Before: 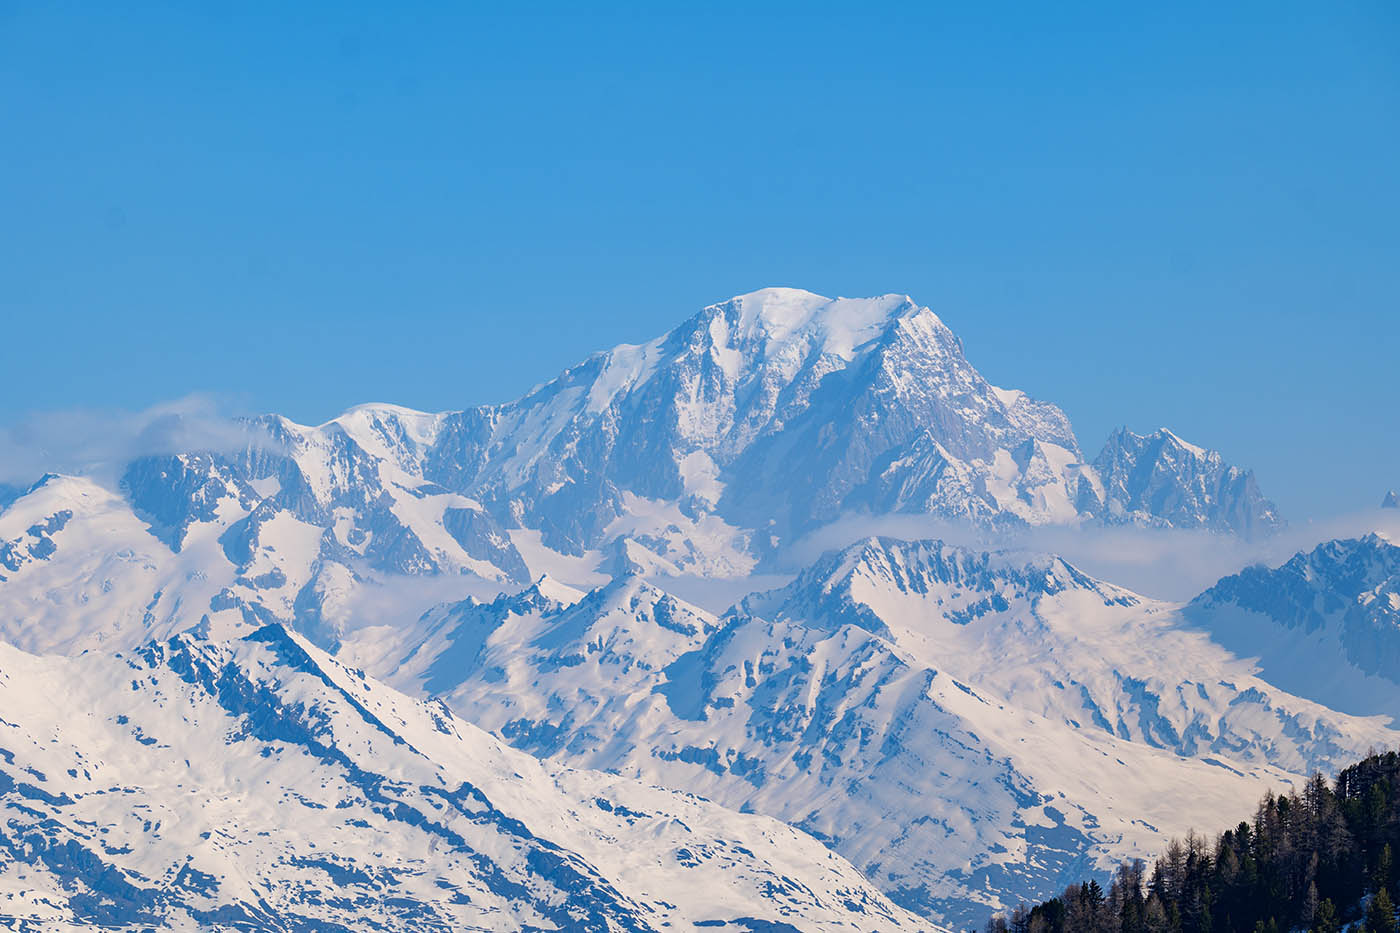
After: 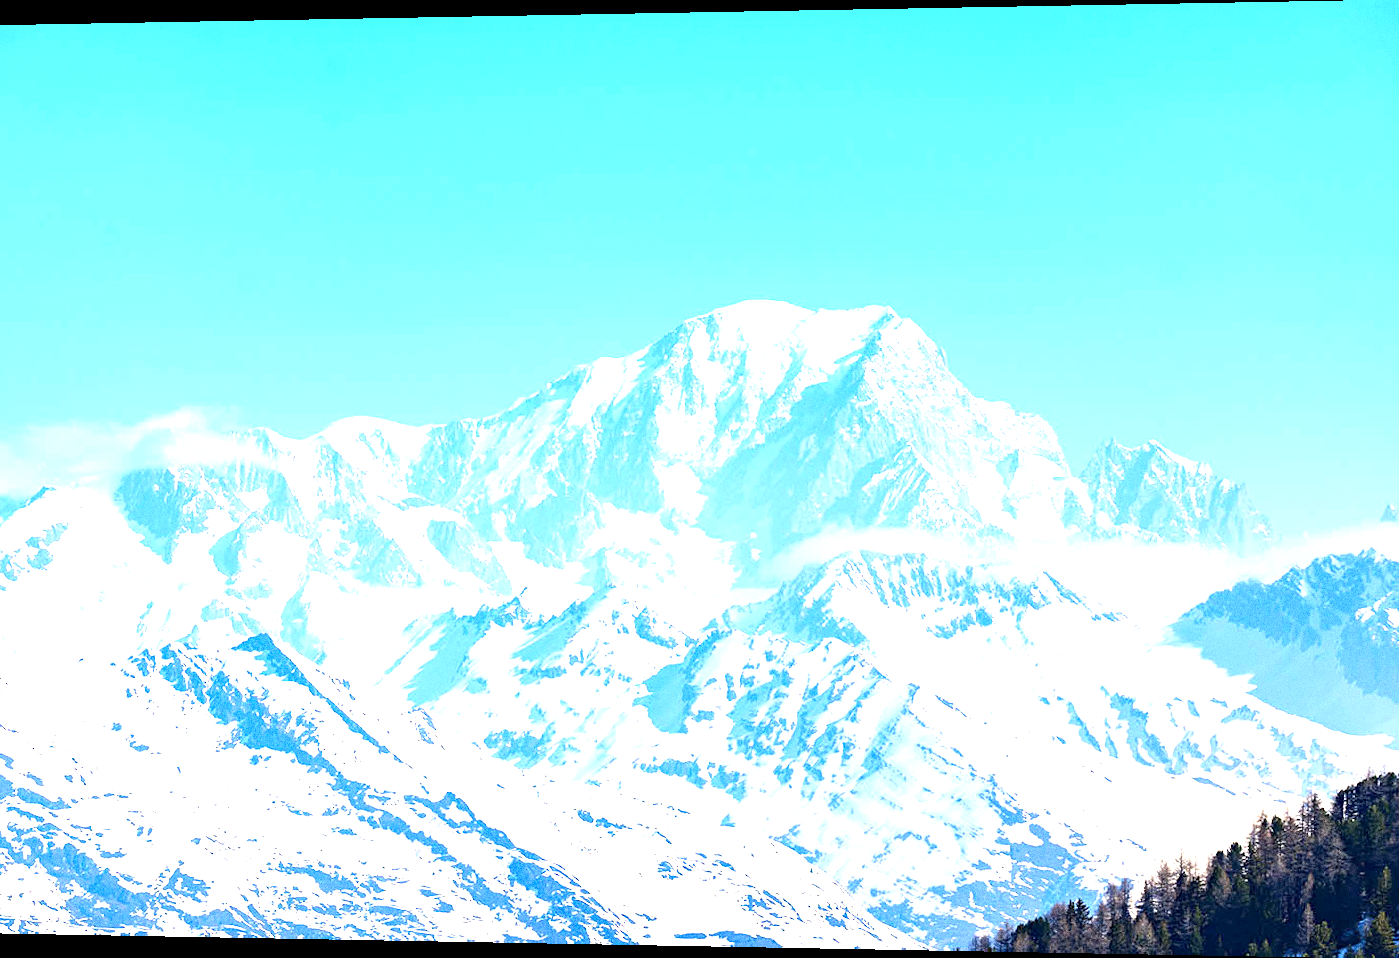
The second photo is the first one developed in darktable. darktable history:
exposure: black level correction 0.001, exposure 1.822 EV, compensate exposure bias true, compensate highlight preservation false
grain: coarseness 0.09 ISO, strength 40%
rotate and perspective: lens shift (horizontal) -0.055, automatic cropping off
